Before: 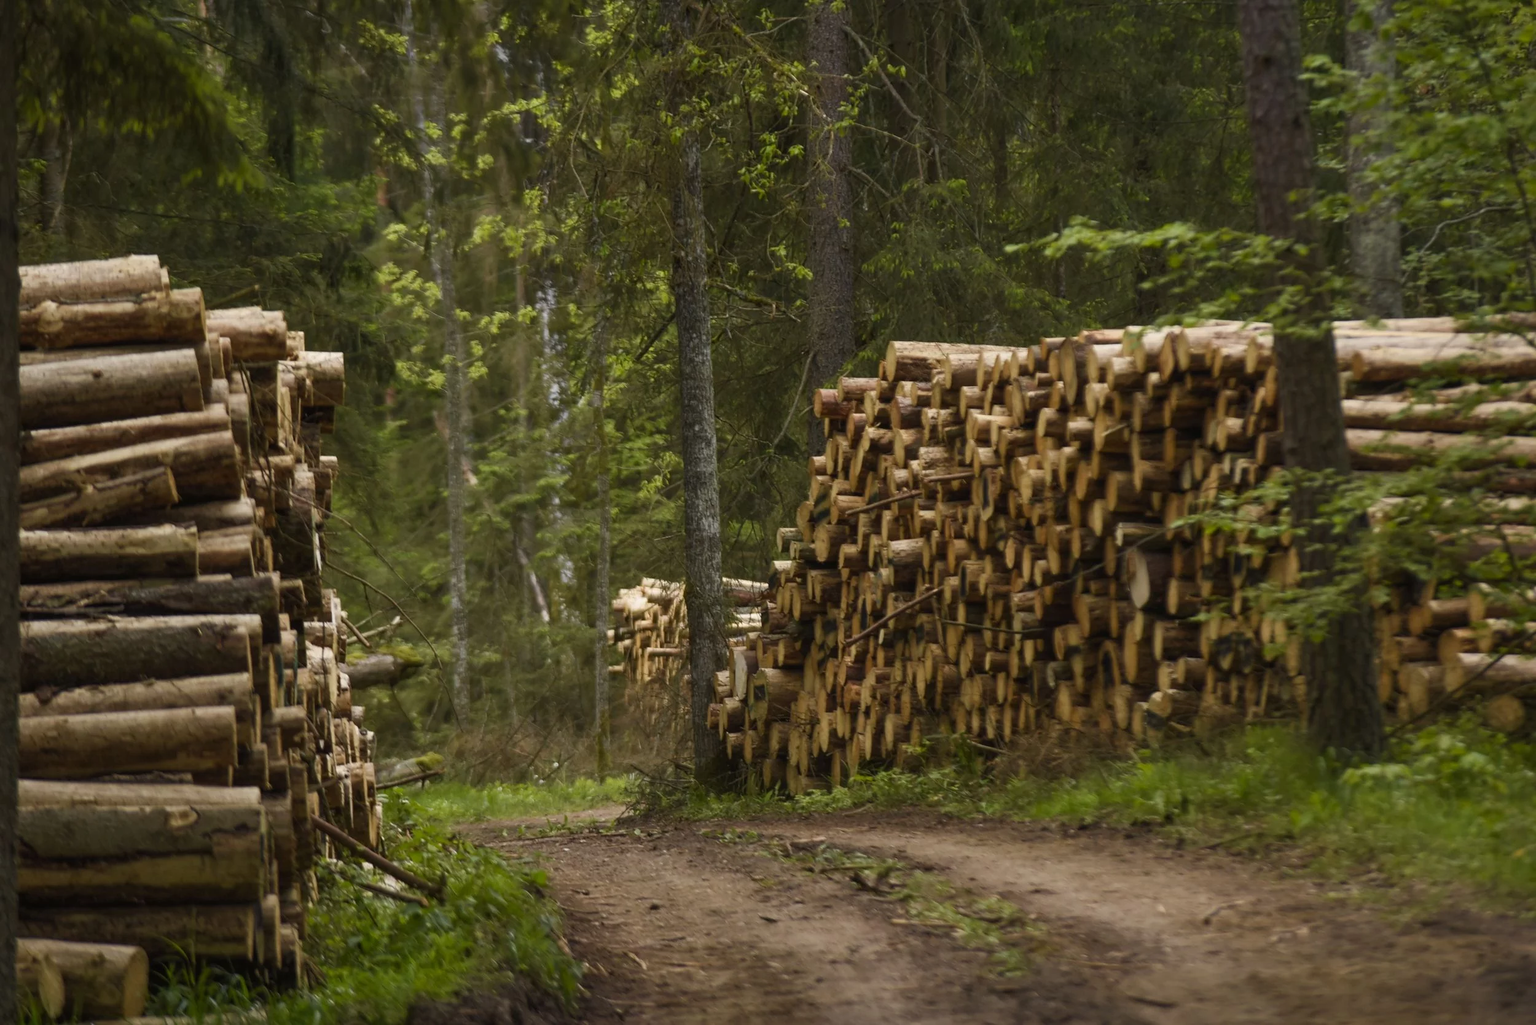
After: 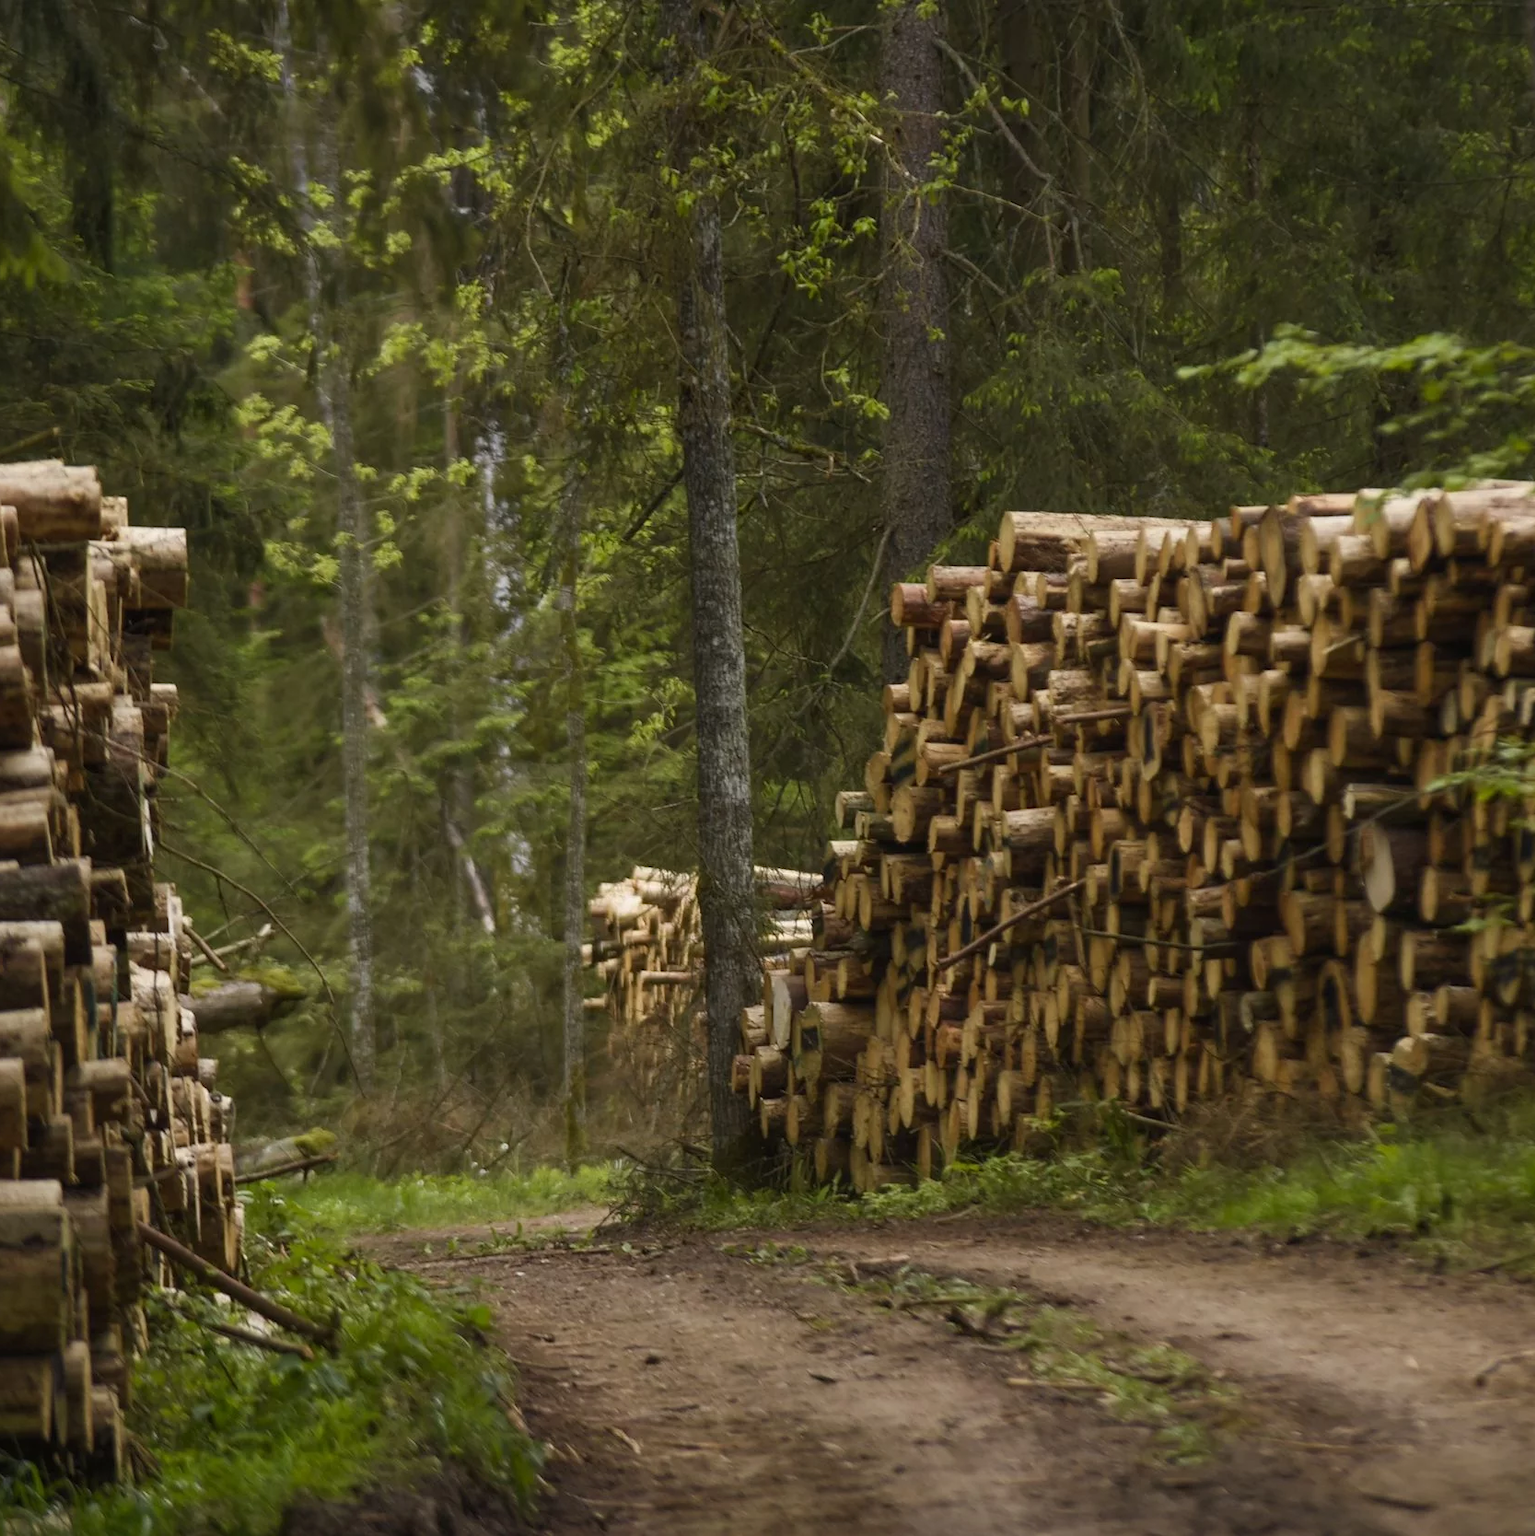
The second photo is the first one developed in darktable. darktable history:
crop and rotate: left 14.288%, right 19.01%
